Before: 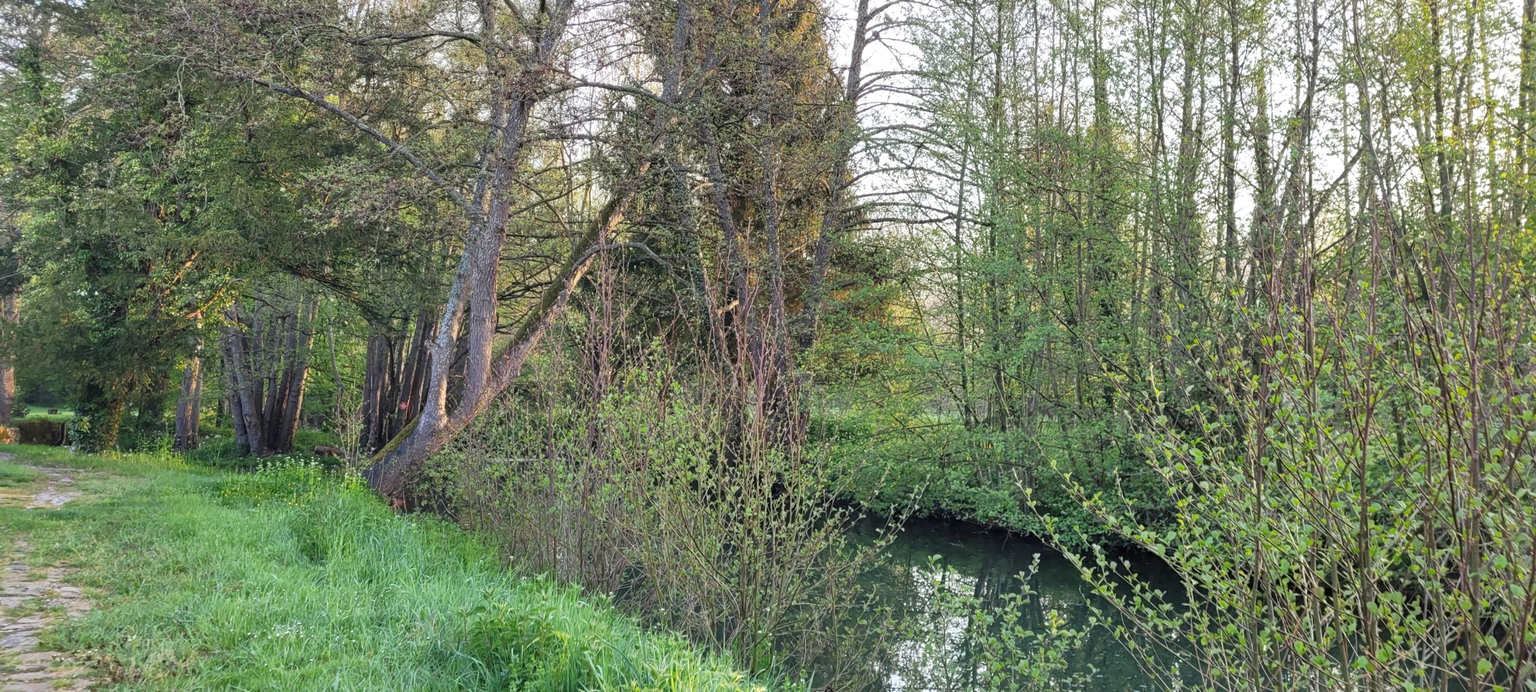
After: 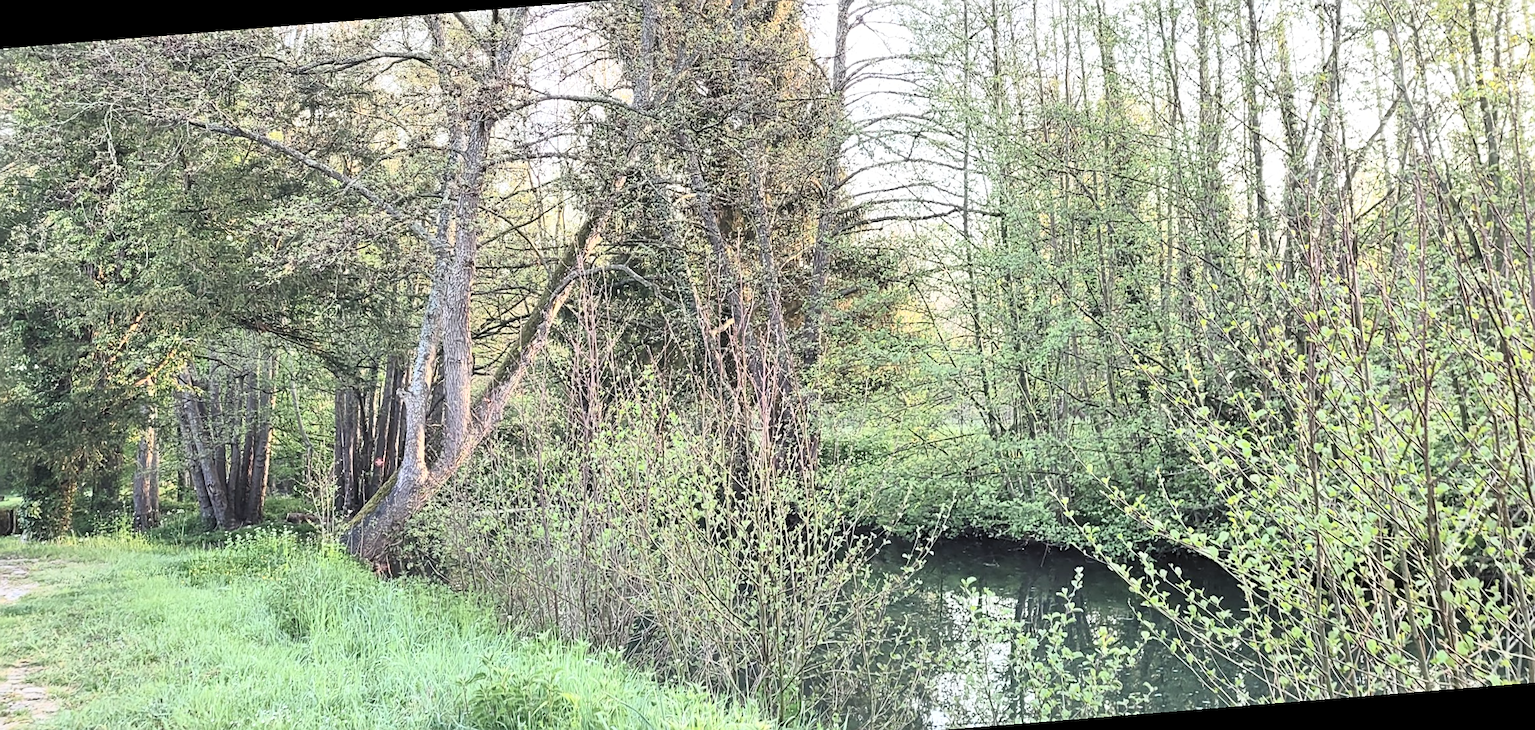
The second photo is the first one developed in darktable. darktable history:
sharpen: on, module defaults
contrast brightness saturation: contrast 0.43, brightness 0.56, saturation -0.19
rotate and perspective: rotation -4.57°, crop left 0.054, crop right 0.944, crop top 0.087, crop bottom 0.914
